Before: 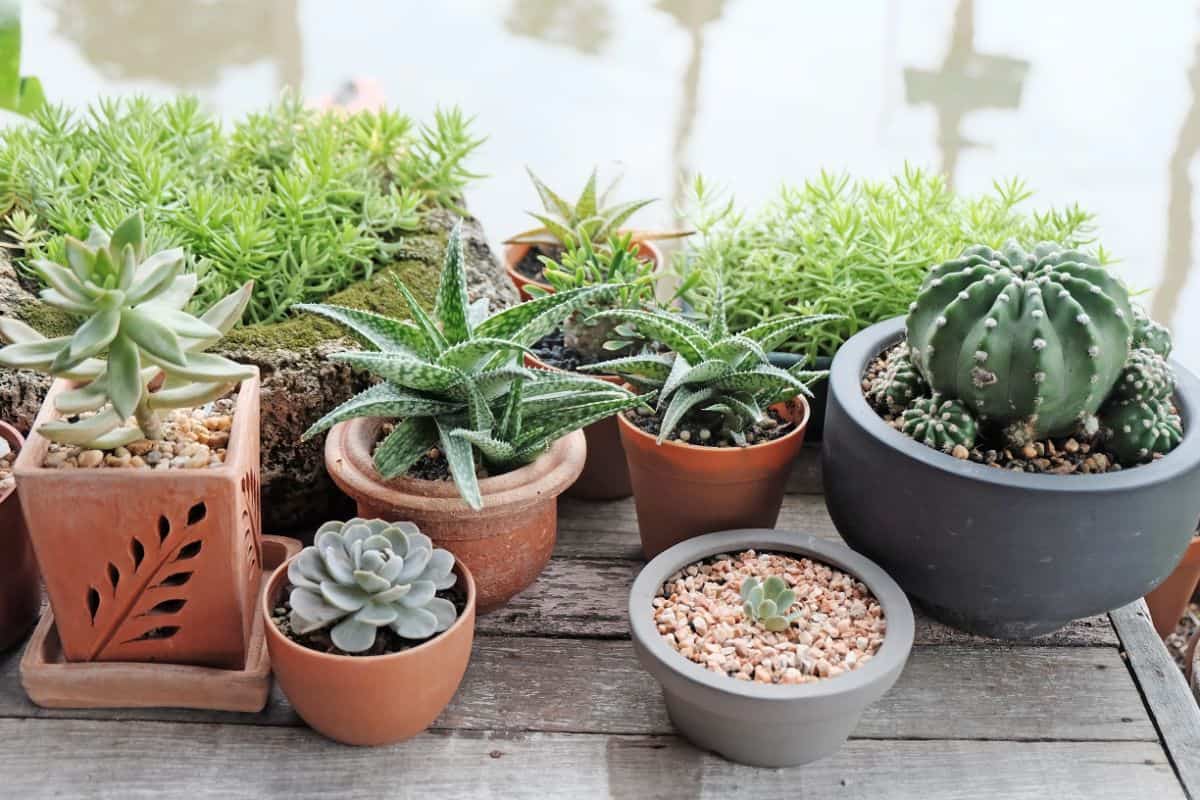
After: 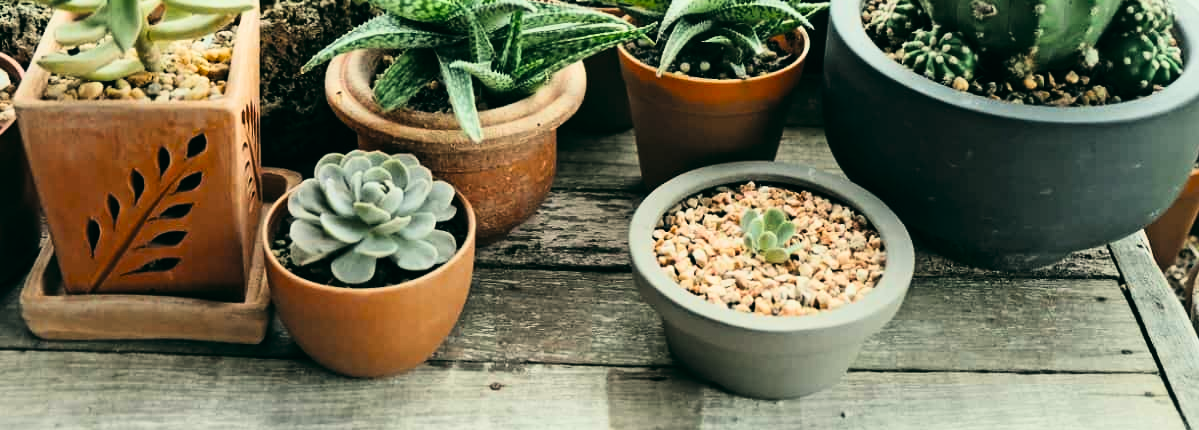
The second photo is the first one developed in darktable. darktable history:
filmic rgb: black relative exposure -12 EV, white relative exposure 2.8 EV, threshold 3 EV, target black luminance 0%, hardness 8.06, latitude 70.41%, contrast 1.14, highlights saturation mix 10%, shadows ↔ highlights balance -0.388%, color science v4 (2020), iterations of high-quality reconstruction 10, contrast in shadows soft, contrast in highlights soft, enable highlight reconstruction true
crop and rotate: top 46.237%
tone curve: curves: ch0 [(0, 0) (0.195, 0.109) (0.751, 0.848) (1, 1)], color space Lab, linked channels, preserve colors none
color balance: lift [1.005, 0.99, 1.007, 1.01], gamma [1, 1.034, 1.032, 0.966], gain [0.873, 1.055, 1.067, 0.933]
tone equalizer: on, module defaults
